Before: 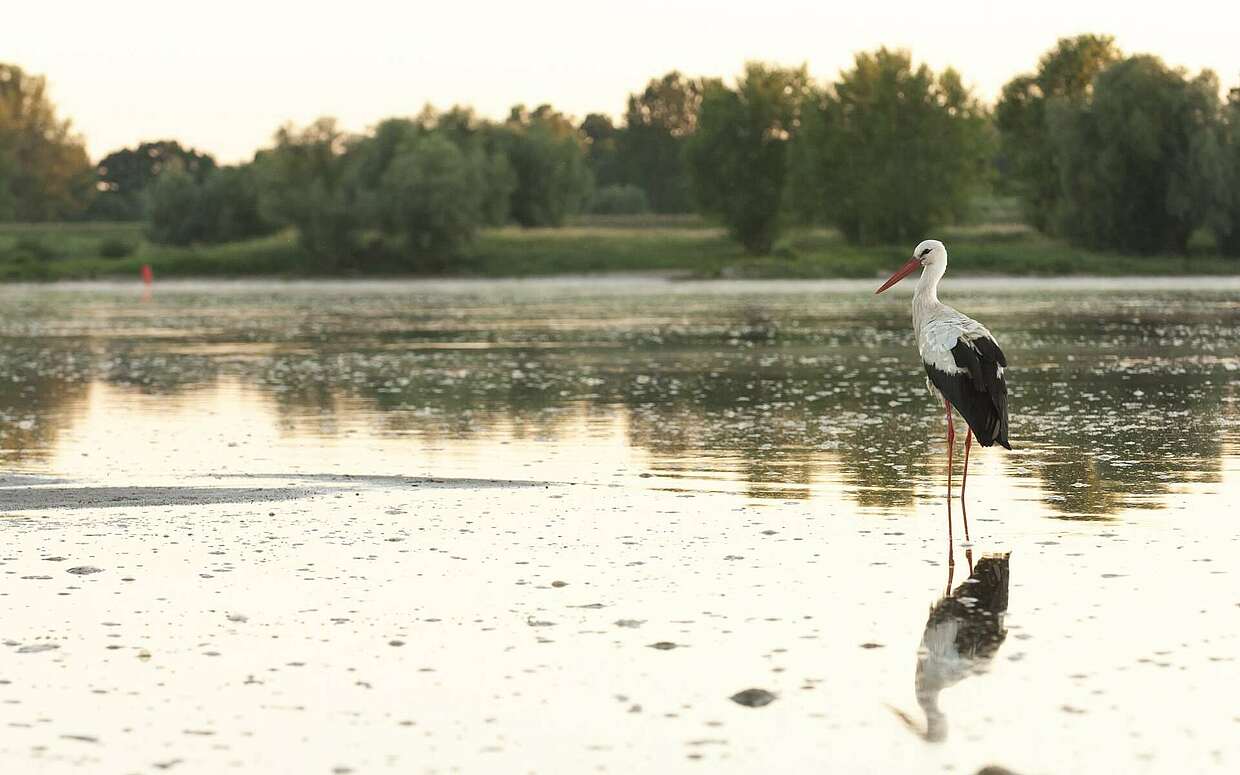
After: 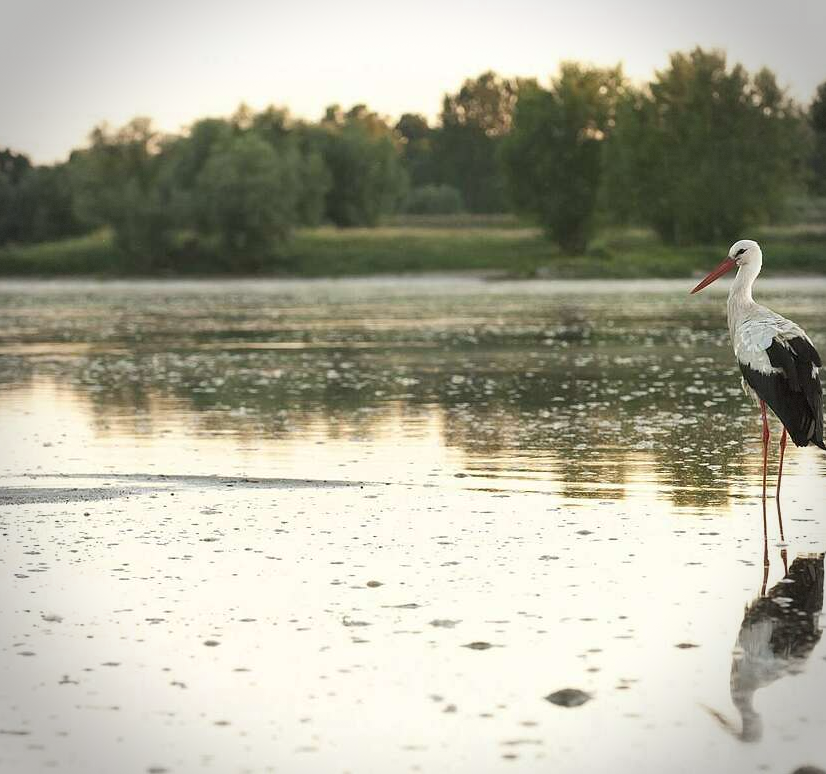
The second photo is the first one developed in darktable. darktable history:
vignetting: dithering 8-bit output, unbound false
exposure: compensate highlight preservation false
crop and rotate: left 15.055%, right 18.278%
